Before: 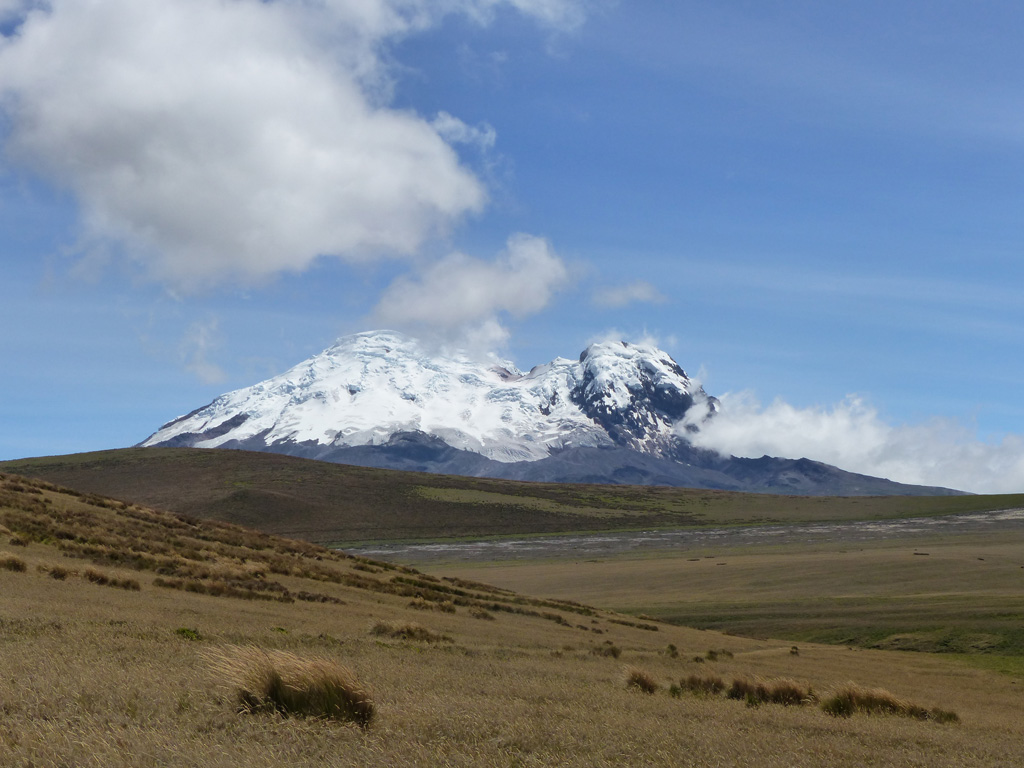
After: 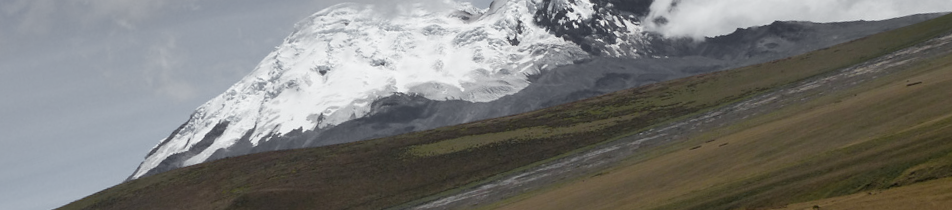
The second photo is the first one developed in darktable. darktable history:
rotate and perspective: rotation -14.8°, crop left 0.1, crop right 0.903, crop top 0.25, crop bottom 0.748
color zones: curves: ch0 [(0.004, 0.388) (0.125, 0.392) (0.25, 0.404) (0.375, 0.5) (0.5, 0.5) (0.625, 0.5) (0.75, 0.5) (0.875, 0.5)]; ch1 [(0, 0.5) (0.125, 0.5) (0.25, 0.5) (0.375, 0.124) (0.524, 0.124) (0.645, 0.128) (0.789, 0.132) (0.914, 0.096) (0.998, 0.068)]
crop: top 45.551%, bottom 12.262%
